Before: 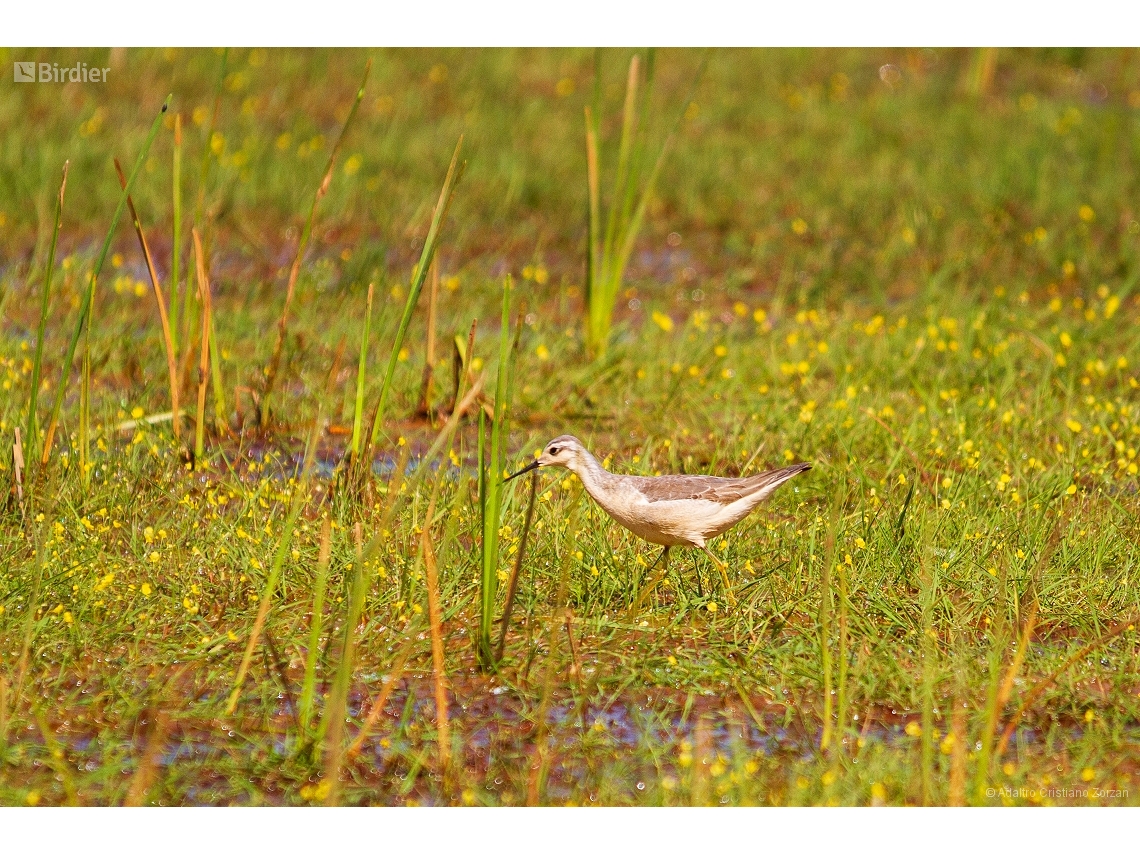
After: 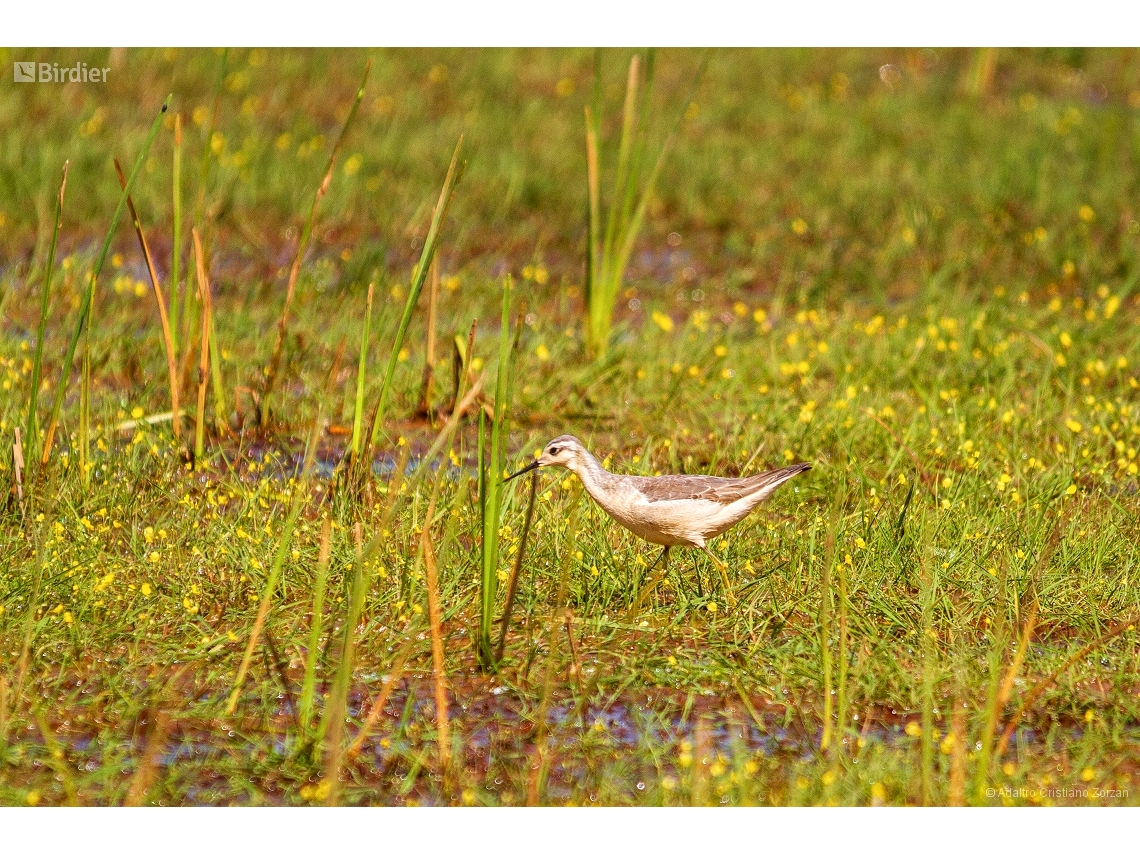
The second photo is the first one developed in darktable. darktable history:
crop: bottom 0.061%
local contrast: on, module defaults
